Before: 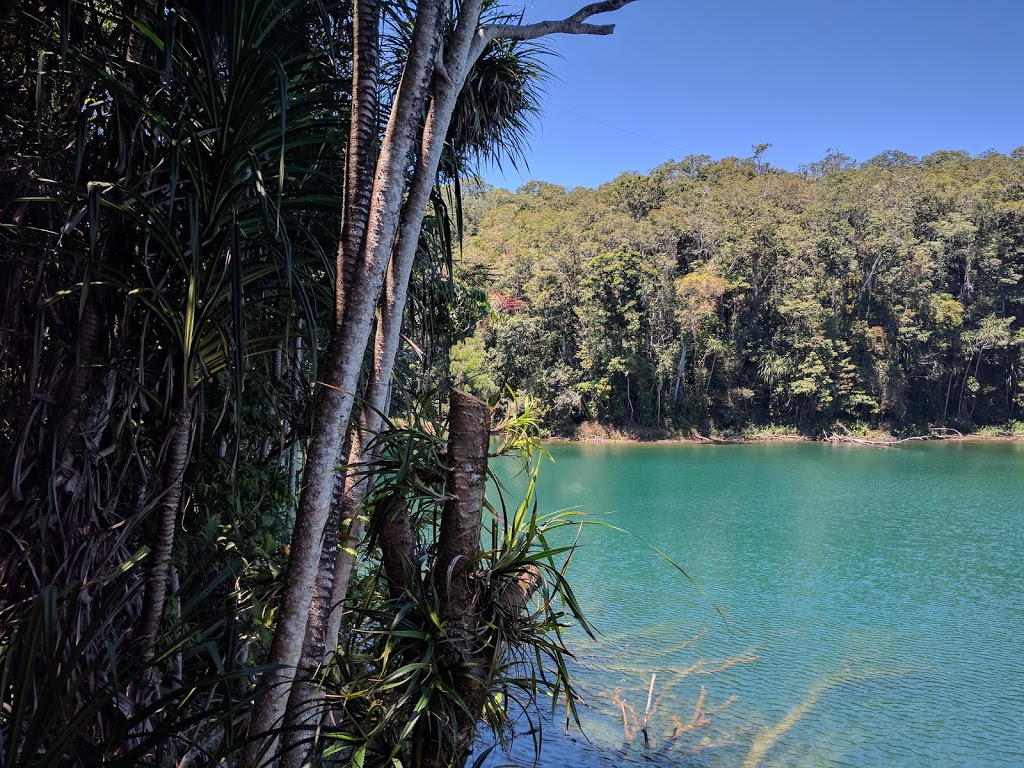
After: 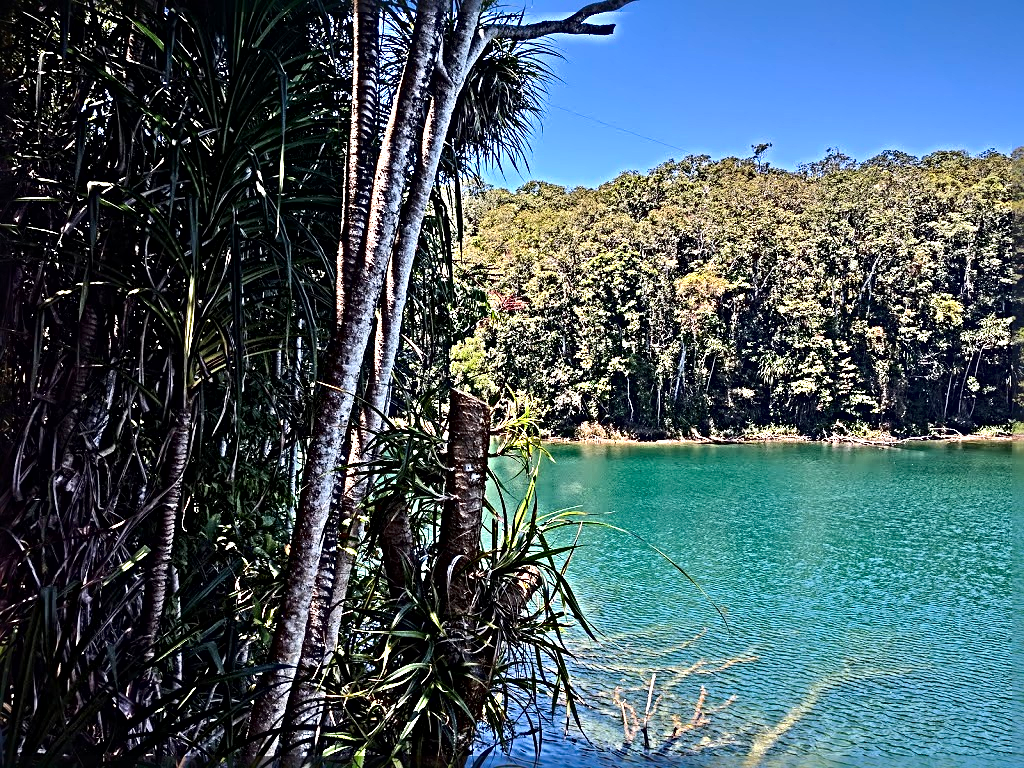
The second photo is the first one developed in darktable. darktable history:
sharpen: radius 6.286, amount 1.799, threshold 0.236
contrast brightness saturation: contrast 0.174, saturation 0.304
